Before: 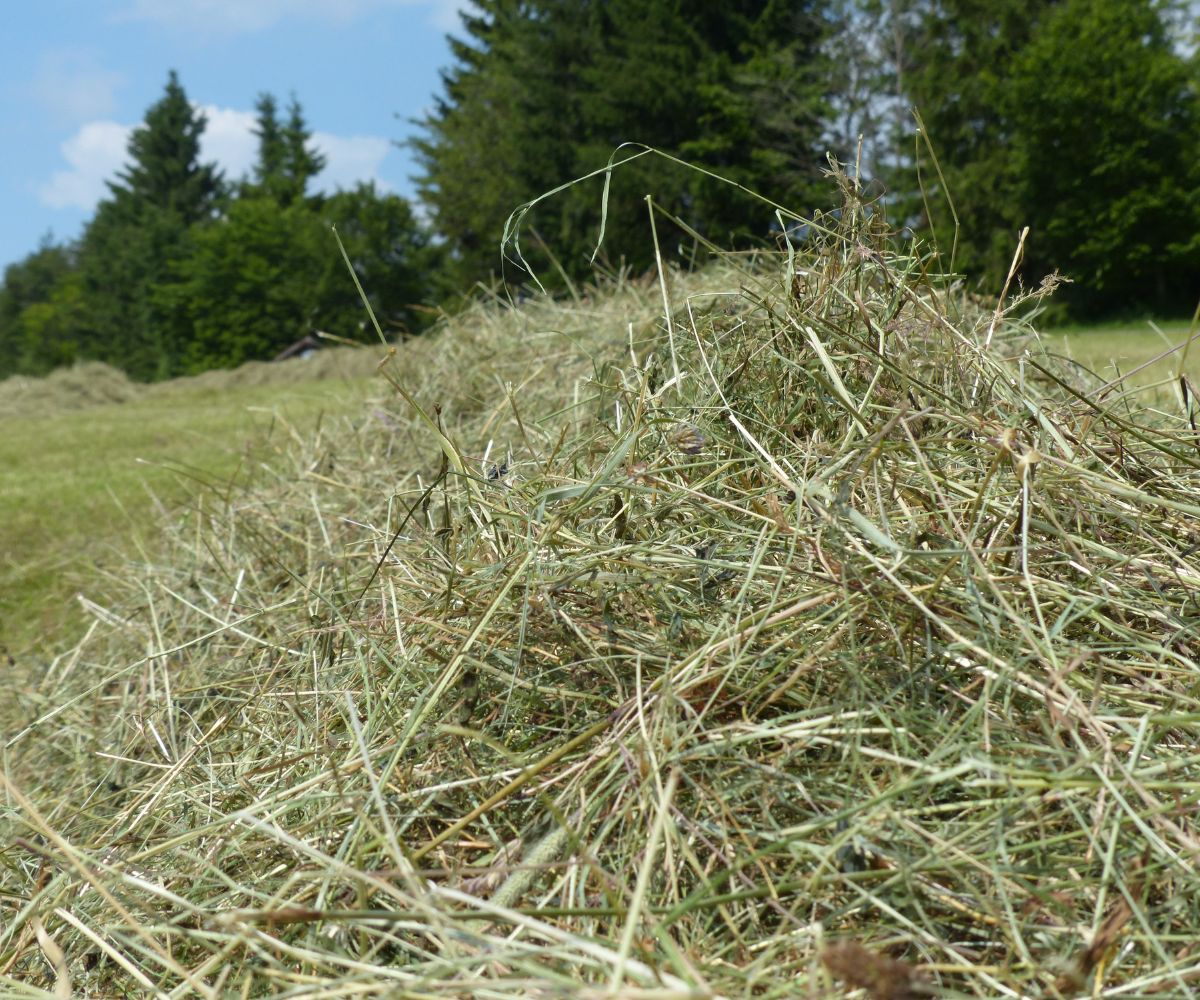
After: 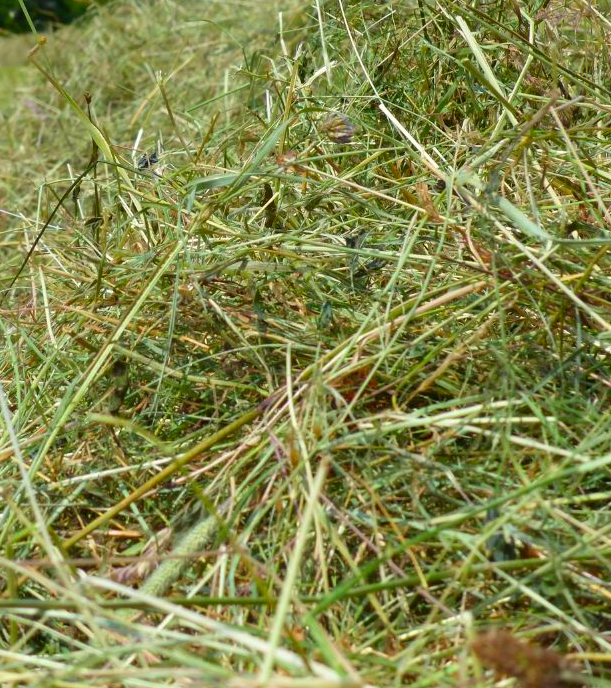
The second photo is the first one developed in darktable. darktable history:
crop and rotate: left 29.237%, top 31.152%, right 19.807%
color contrast: green-magenta contrast 1.69, blue-yellow contrast 1.49
